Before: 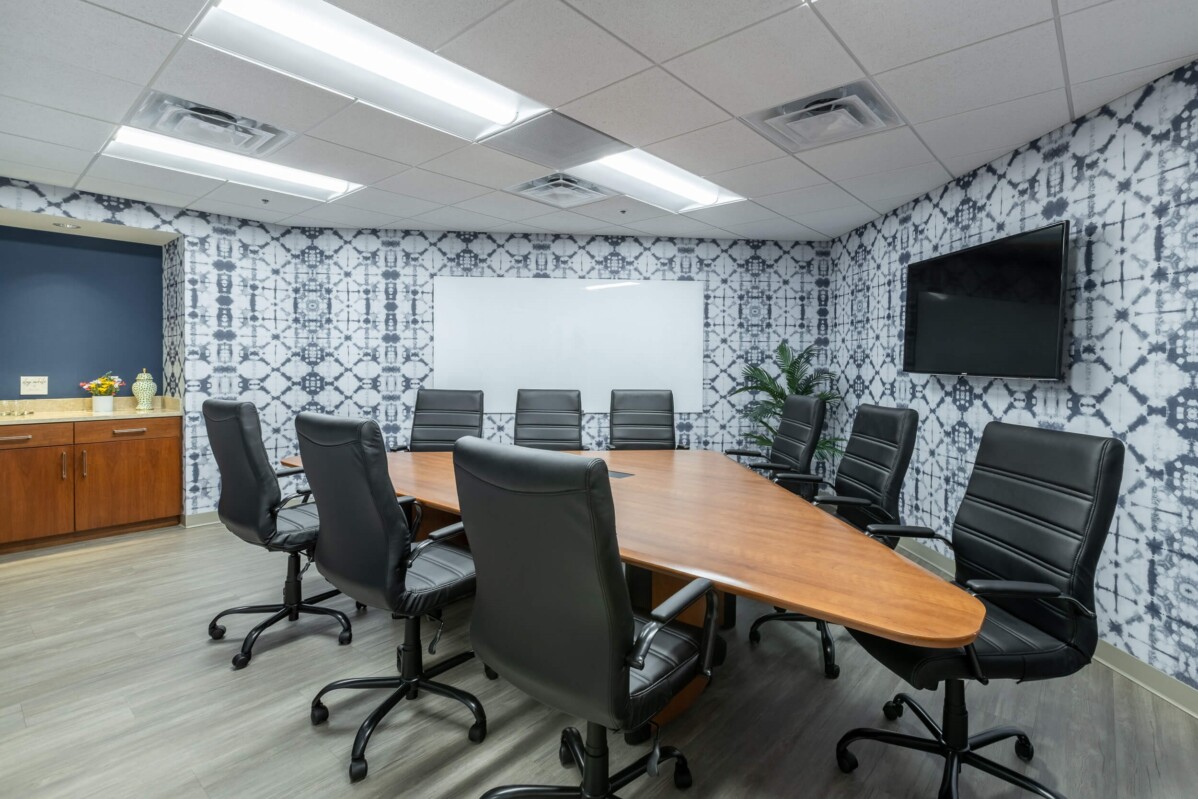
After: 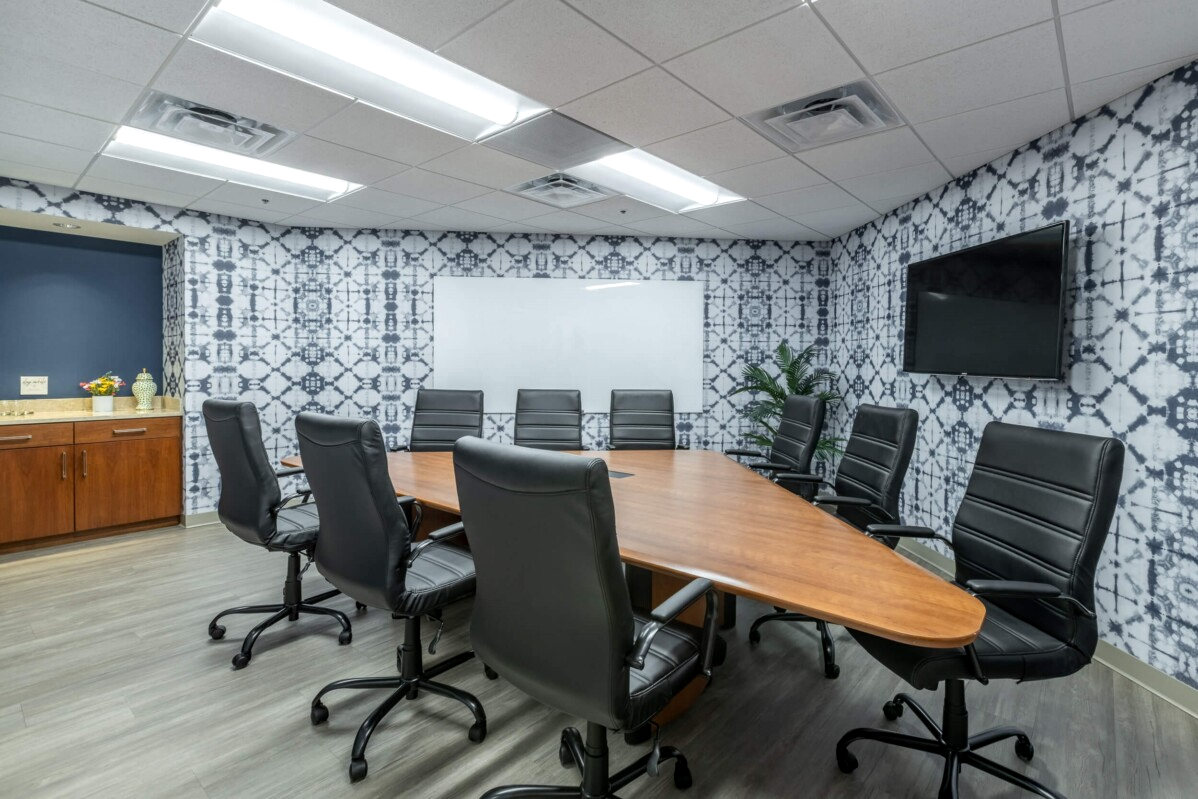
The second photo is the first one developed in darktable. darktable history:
local contrast: detail 120%
